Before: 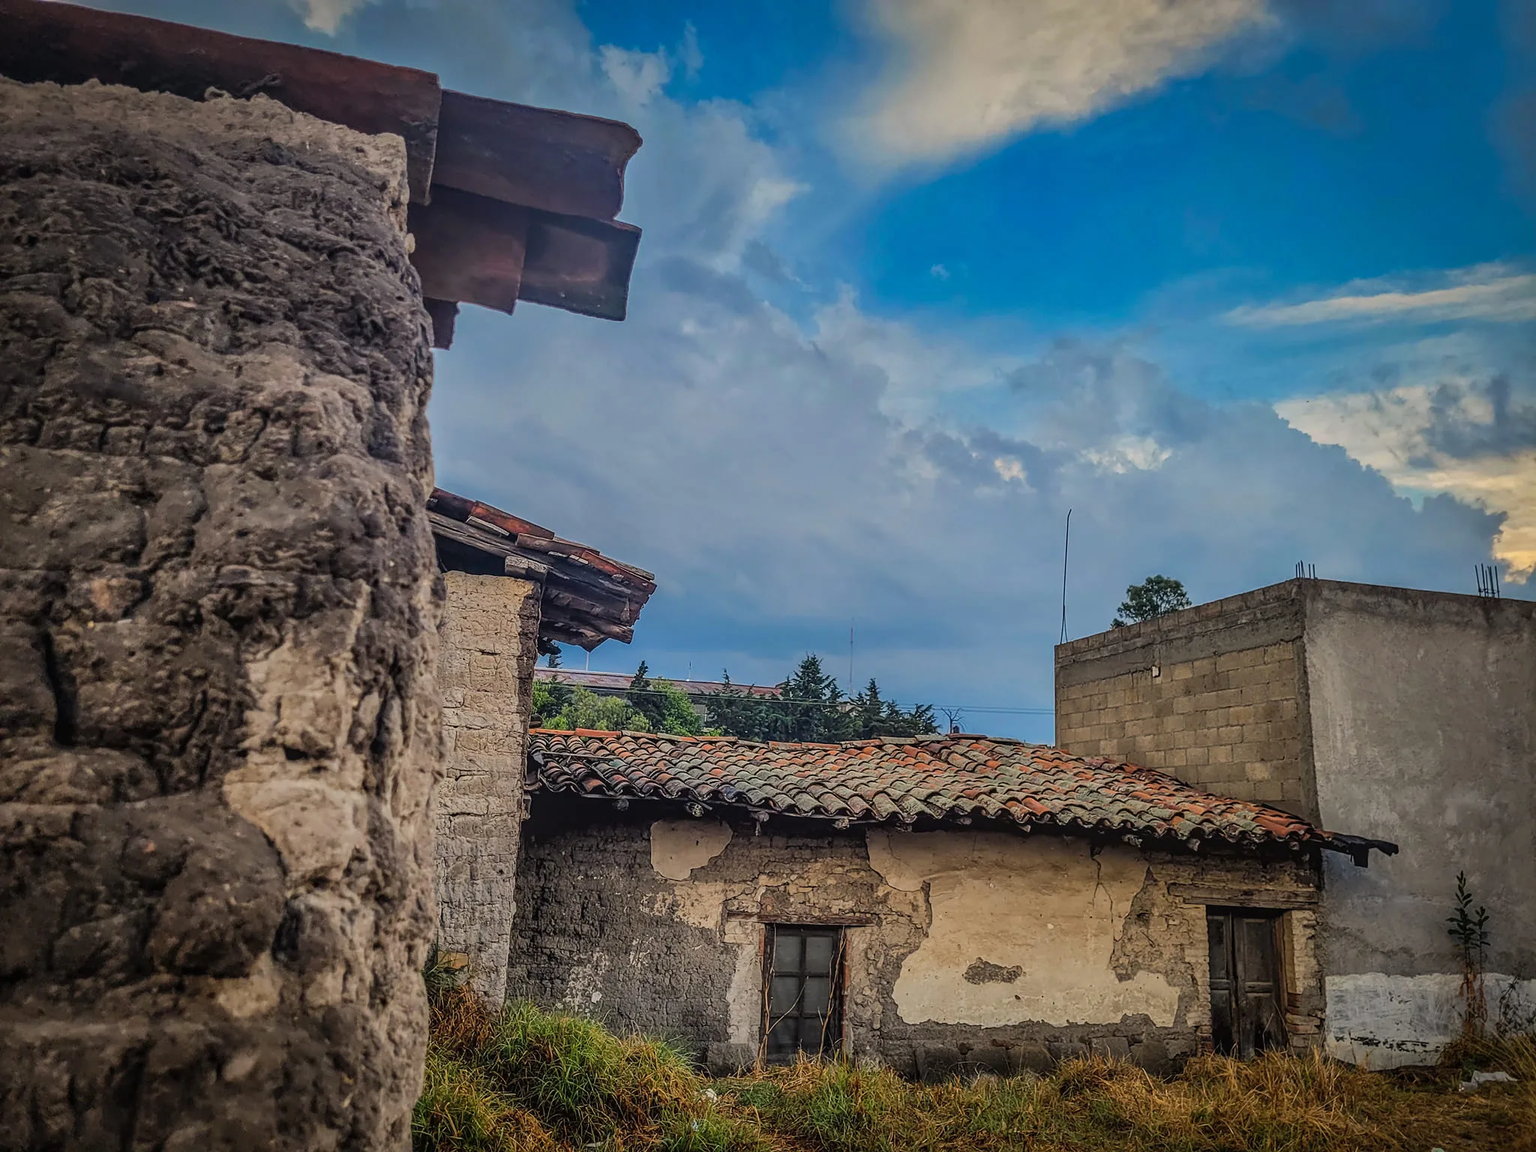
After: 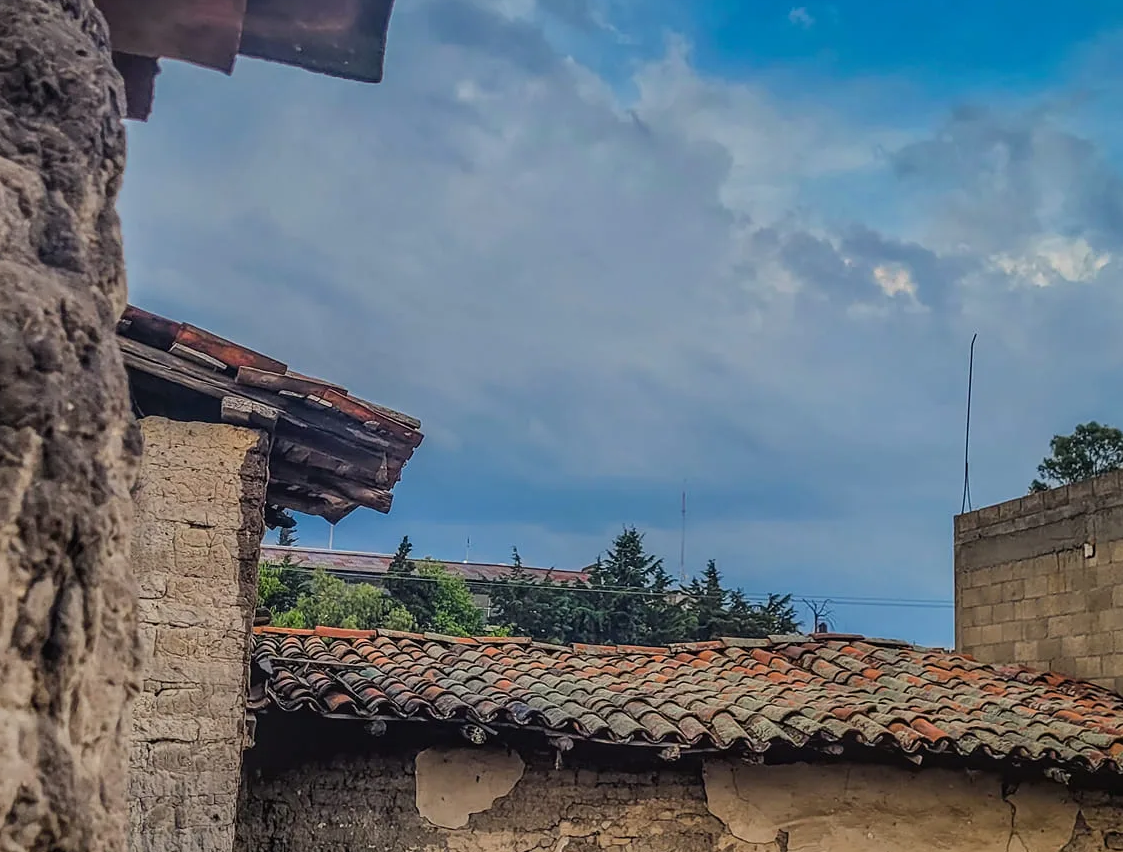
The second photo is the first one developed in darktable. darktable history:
crop and rotate: left 22.097%, top 22.493%, right 23.066%, bottom 21.986%
tone equalizer: on, module defaults
